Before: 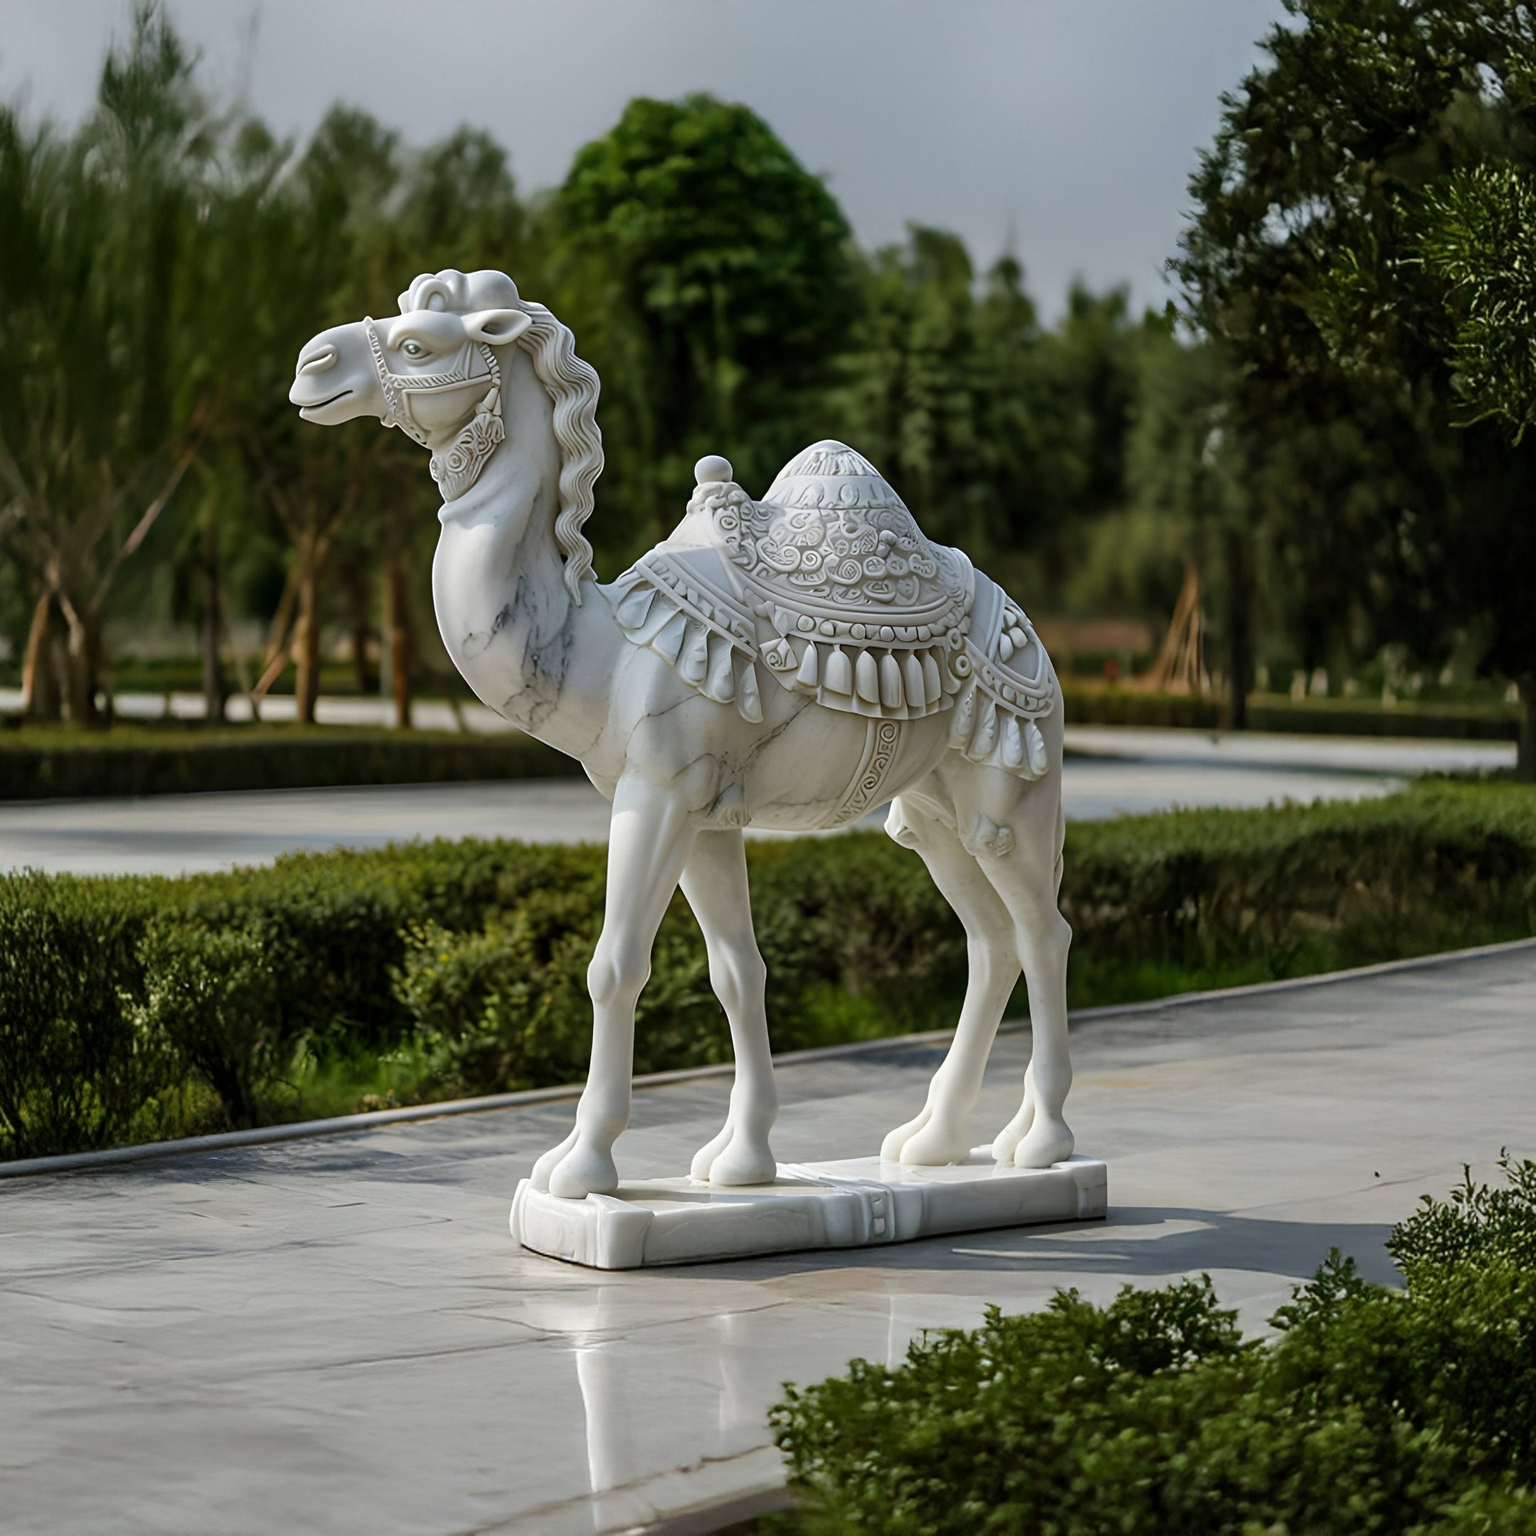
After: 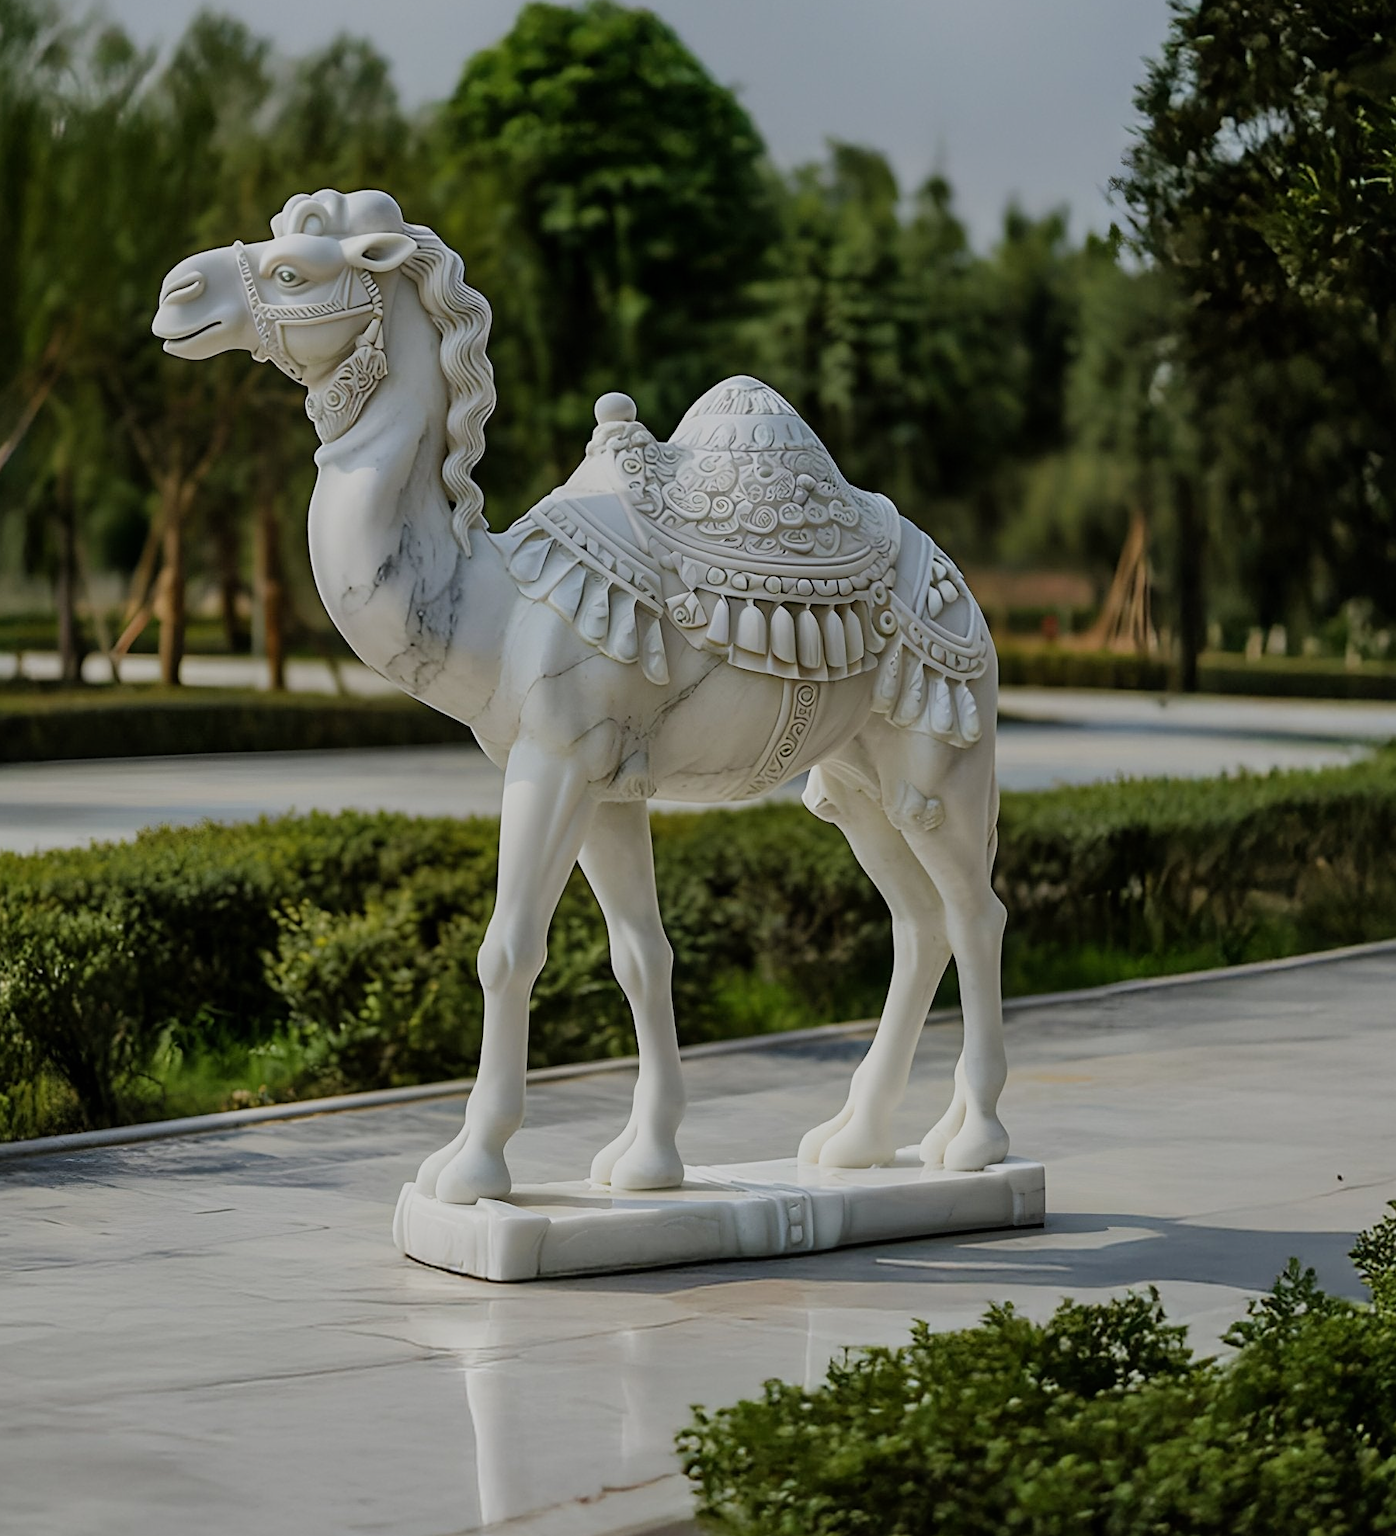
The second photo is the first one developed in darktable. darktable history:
sharpen: amount 0.217
filmic rgb: black relative exposure -12.95 EV, white relative exposure 4.04 EV, target white luminance 85.035%, hardness 6.29, latitude 42.28%, contrast 0.867, shadows ↔ highlights balance 8.02%, preserve chrominance RGB euclidean norm, color science v5 (2021), contrast in shadows safe, contrast in highlights safe
crop: left 9.802%, top 6.29%, right 6.884%, bottom 2.095%
